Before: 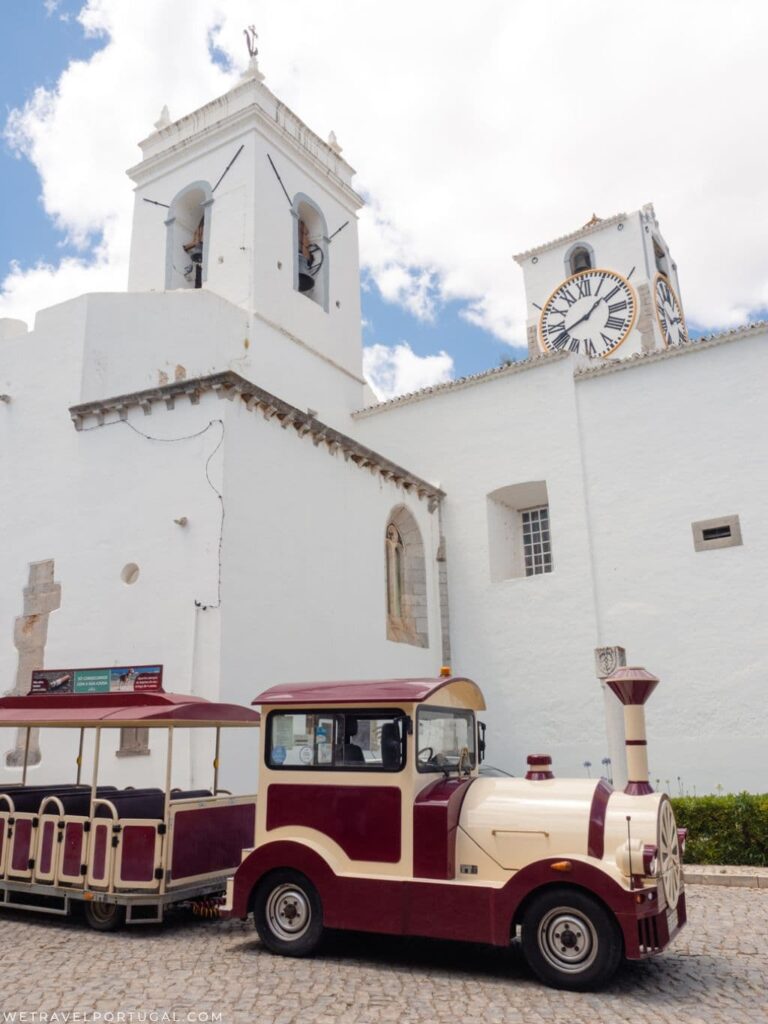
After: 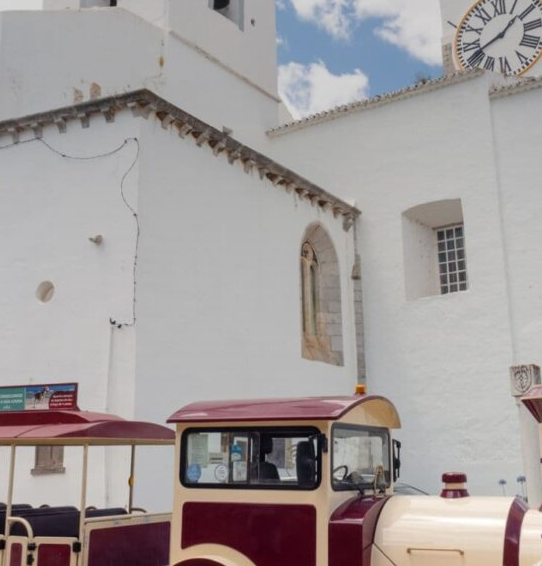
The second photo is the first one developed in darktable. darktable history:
crop: left 11.123%, top 27.61%, right 18.3%, bottom 17.034%
graduated density: on, module defaults
exposure: compensate highlight preservation false
